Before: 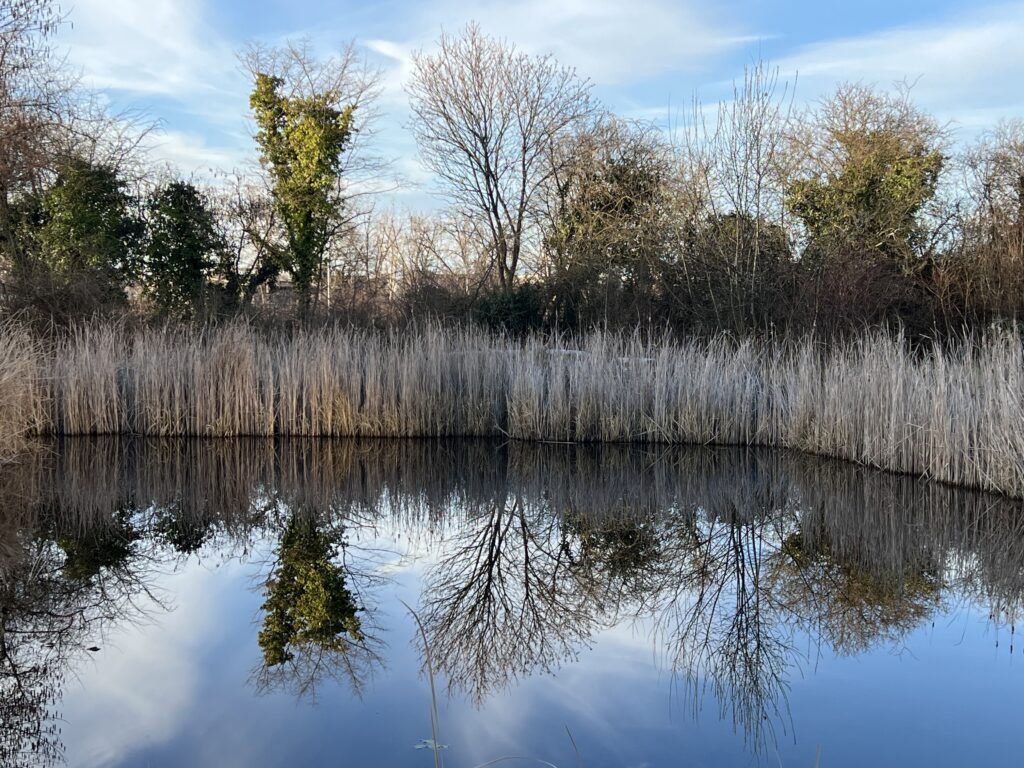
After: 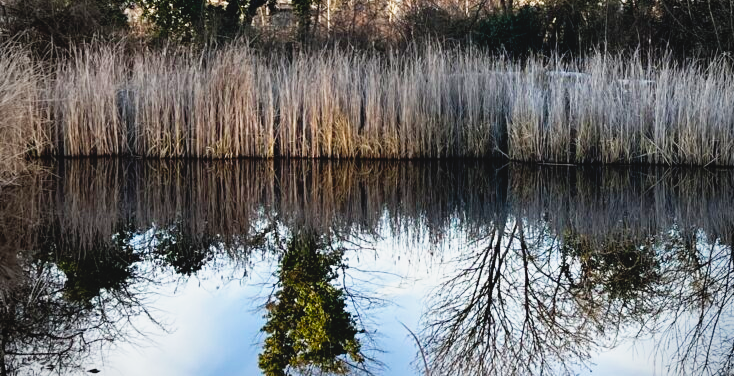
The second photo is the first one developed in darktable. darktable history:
vignetting: brightness -0.449, saturation -0.687
crop: top 36.213%, right 28.268%, bottom 14.725%
tone equalizer: on, module defaults
tone curve: curves: ch0 [(0, 0.049) (0.113, 0.084) (0.285, 0.301) (0.673, 0.796) (0.845, 0.932) (0.994, 0.971)]; ch1 [(0, 0) (0.456, 0.424) (0.498, 0.5) (0.57, 0.557) (0.631, 0.635) (1, 1)]; ch2 [(0, 0) (0.395, 0.398) (0.44, 0.456) (0.502, 0.507) (0.55, 0.559) (0.67, 0.702) (1, 1)], preserve colors none
